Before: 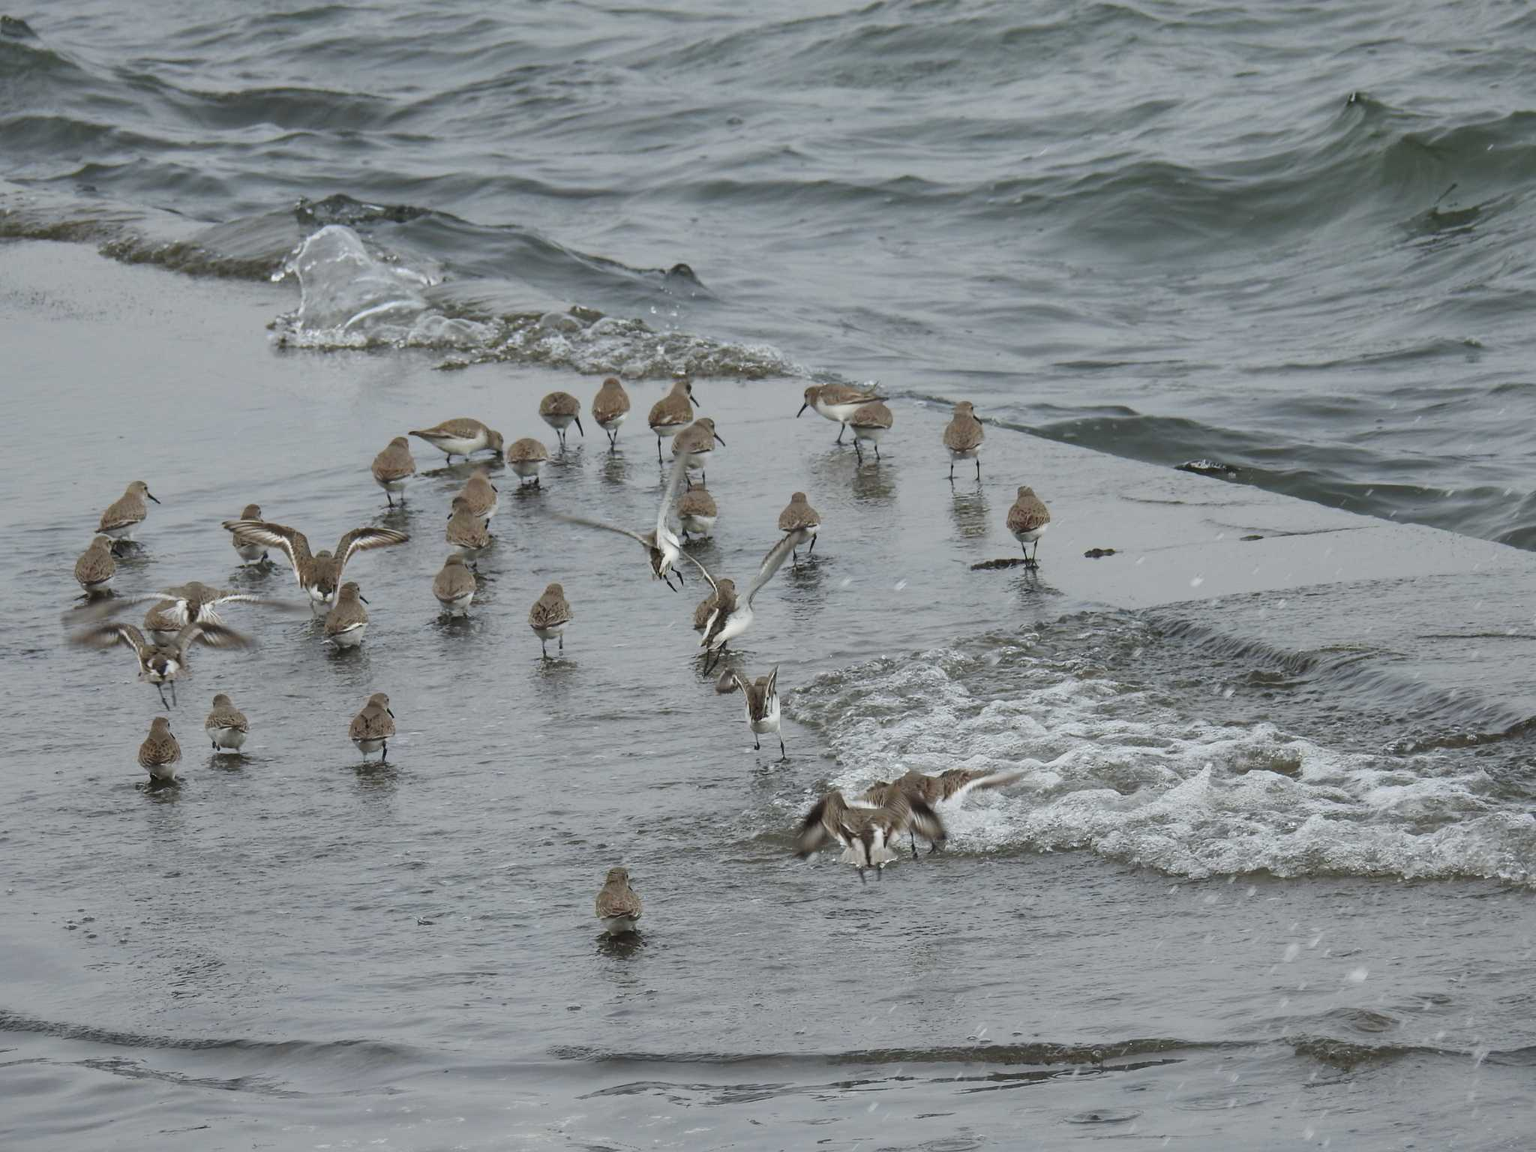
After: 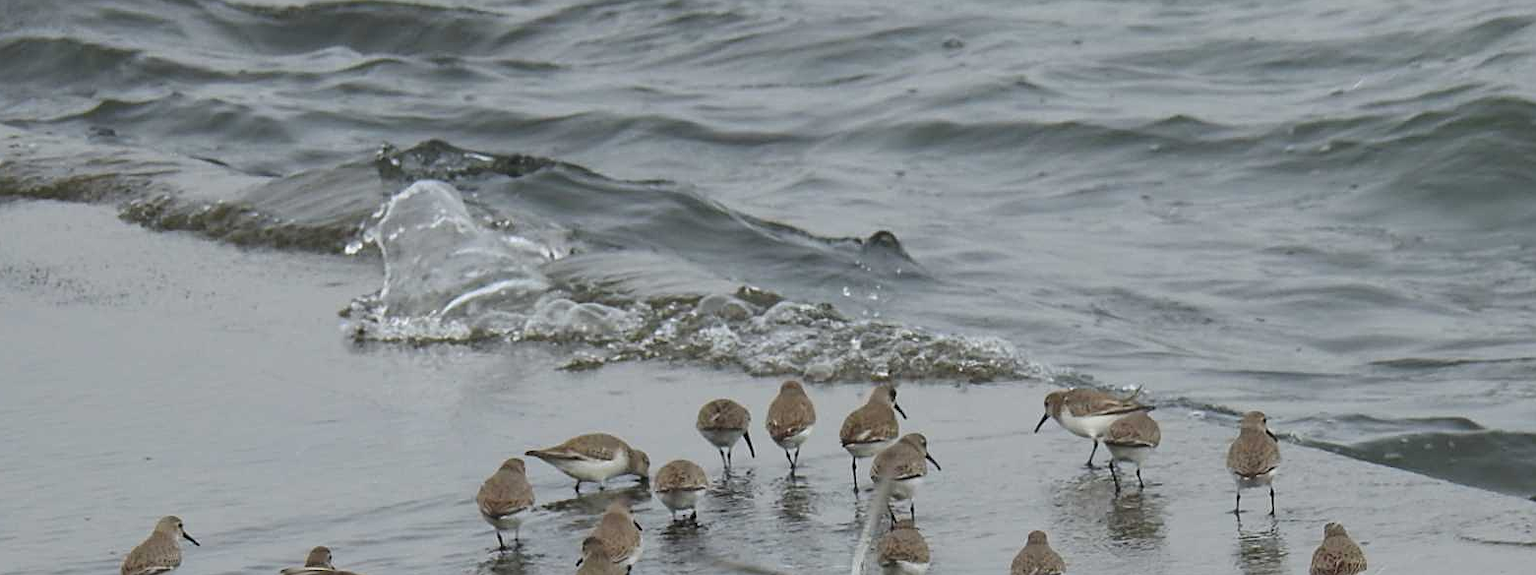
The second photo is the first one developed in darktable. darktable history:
crop: left 0.579%, top 7.627%, right 23.167%, bottom 54.275%
sharpen: on, module defaults
